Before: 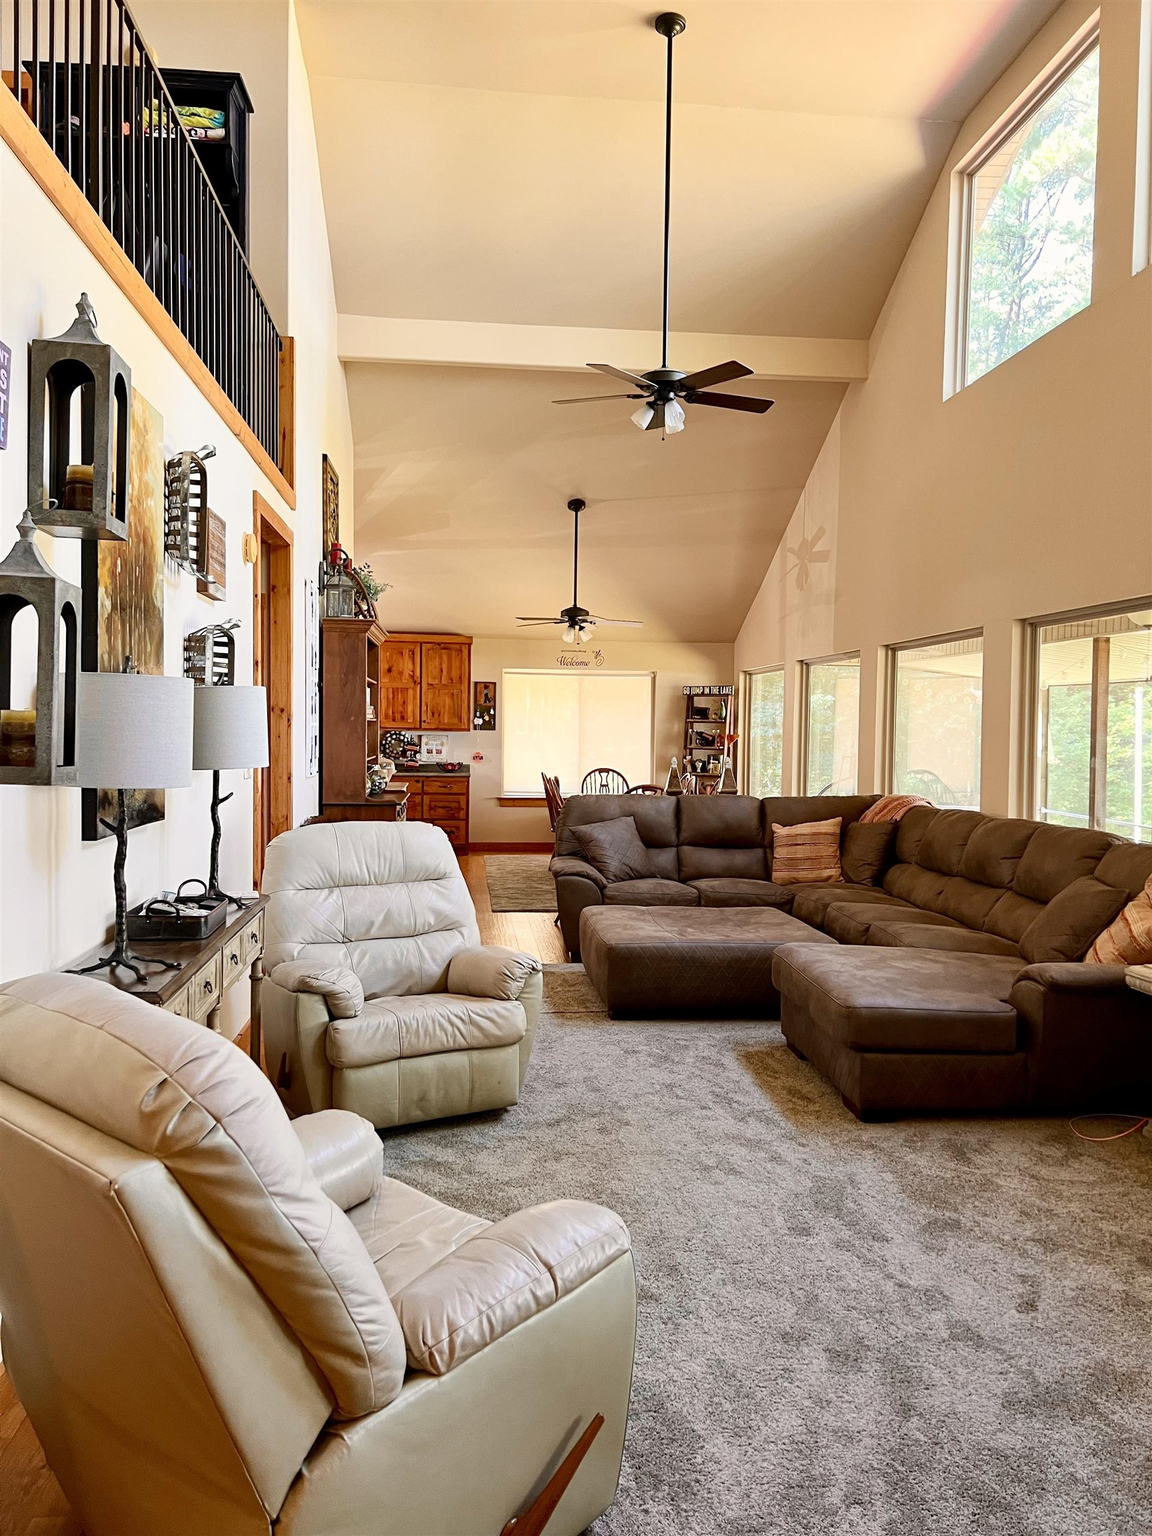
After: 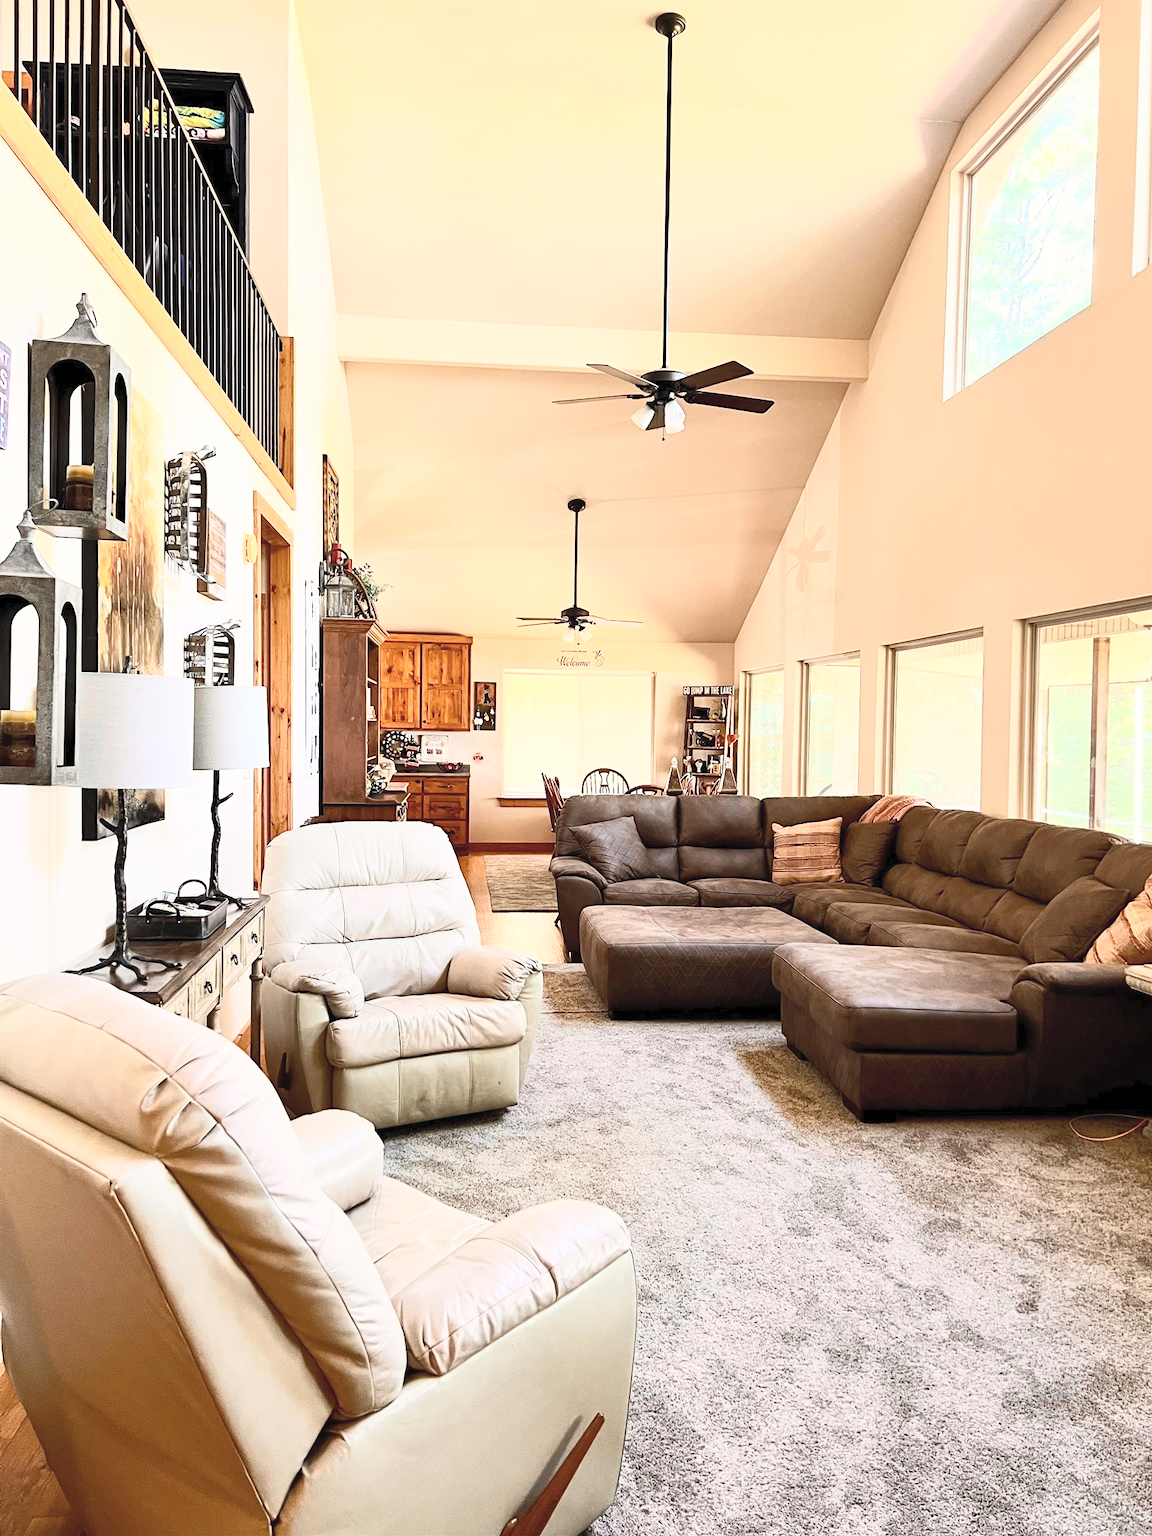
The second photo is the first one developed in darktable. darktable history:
contrast brightness saturation: contrast 0.443, brightness 0.56, saturation -0.194
